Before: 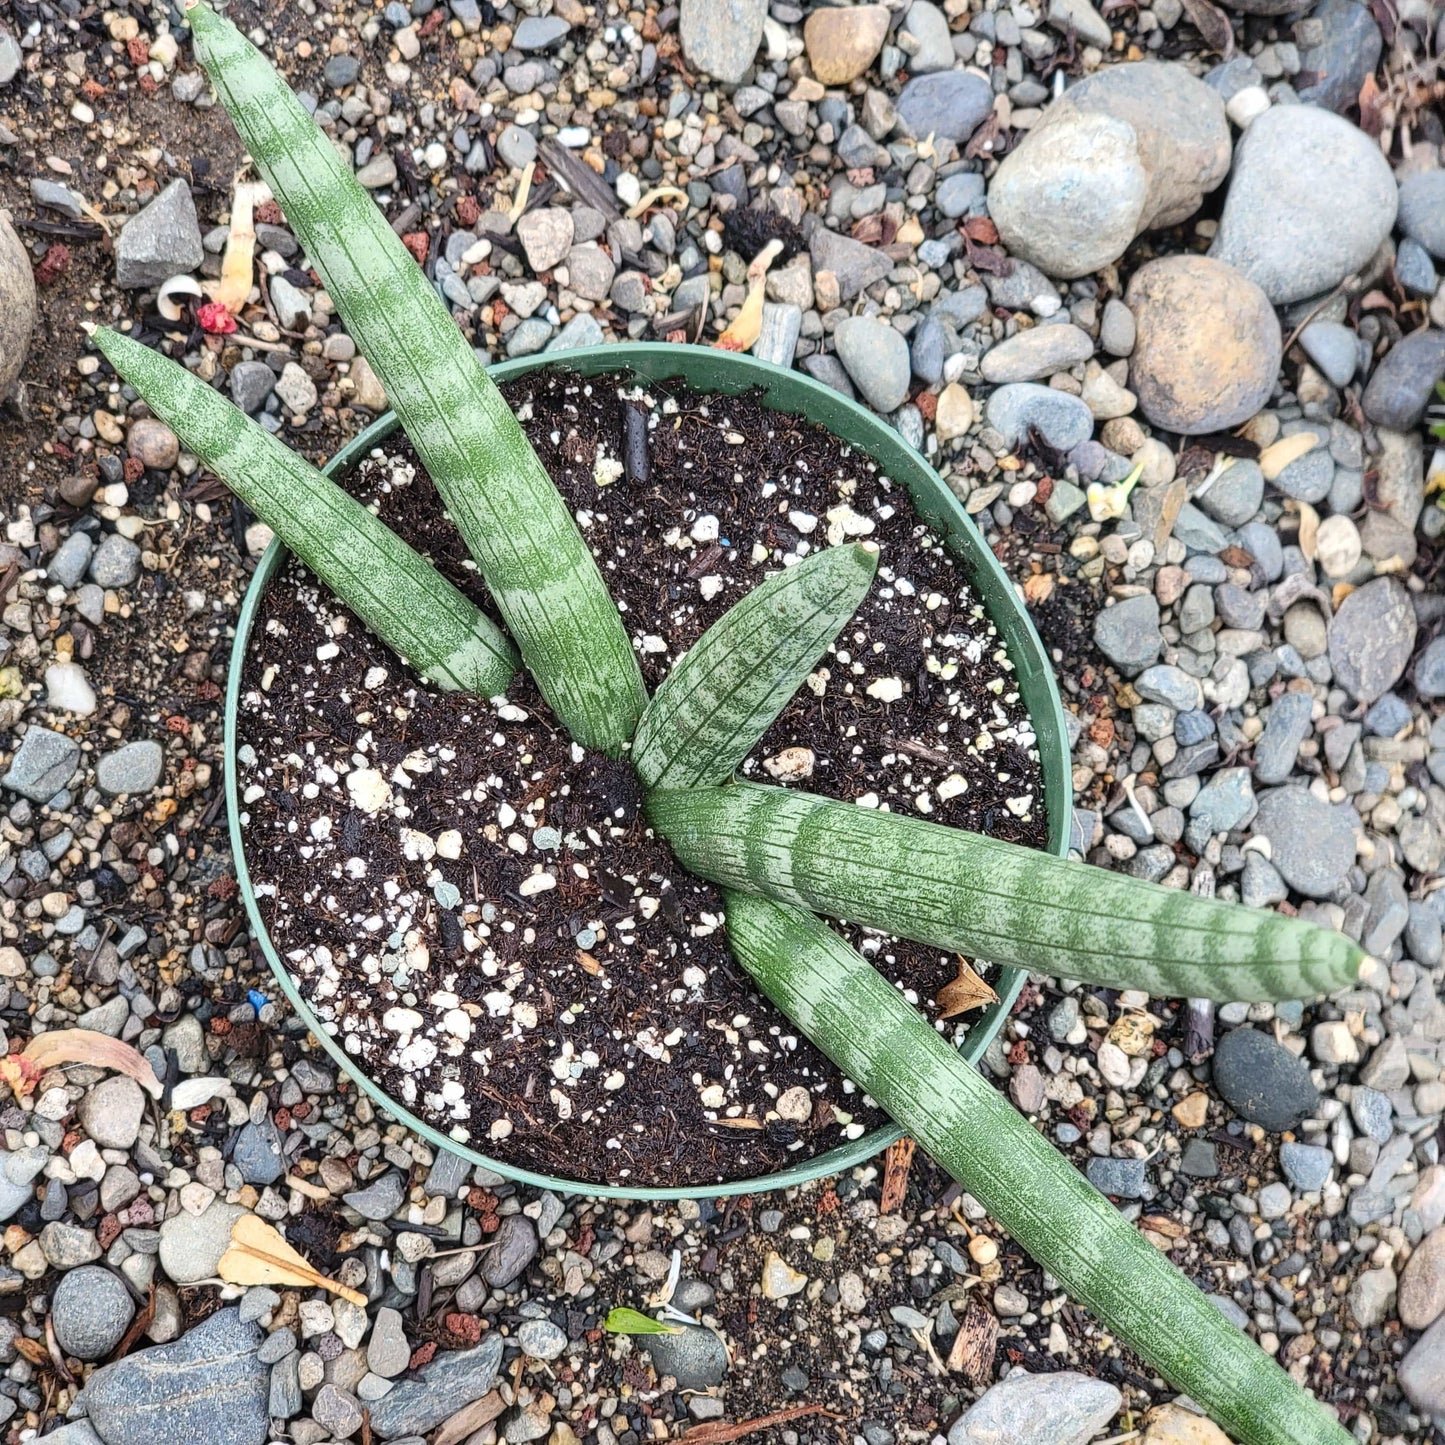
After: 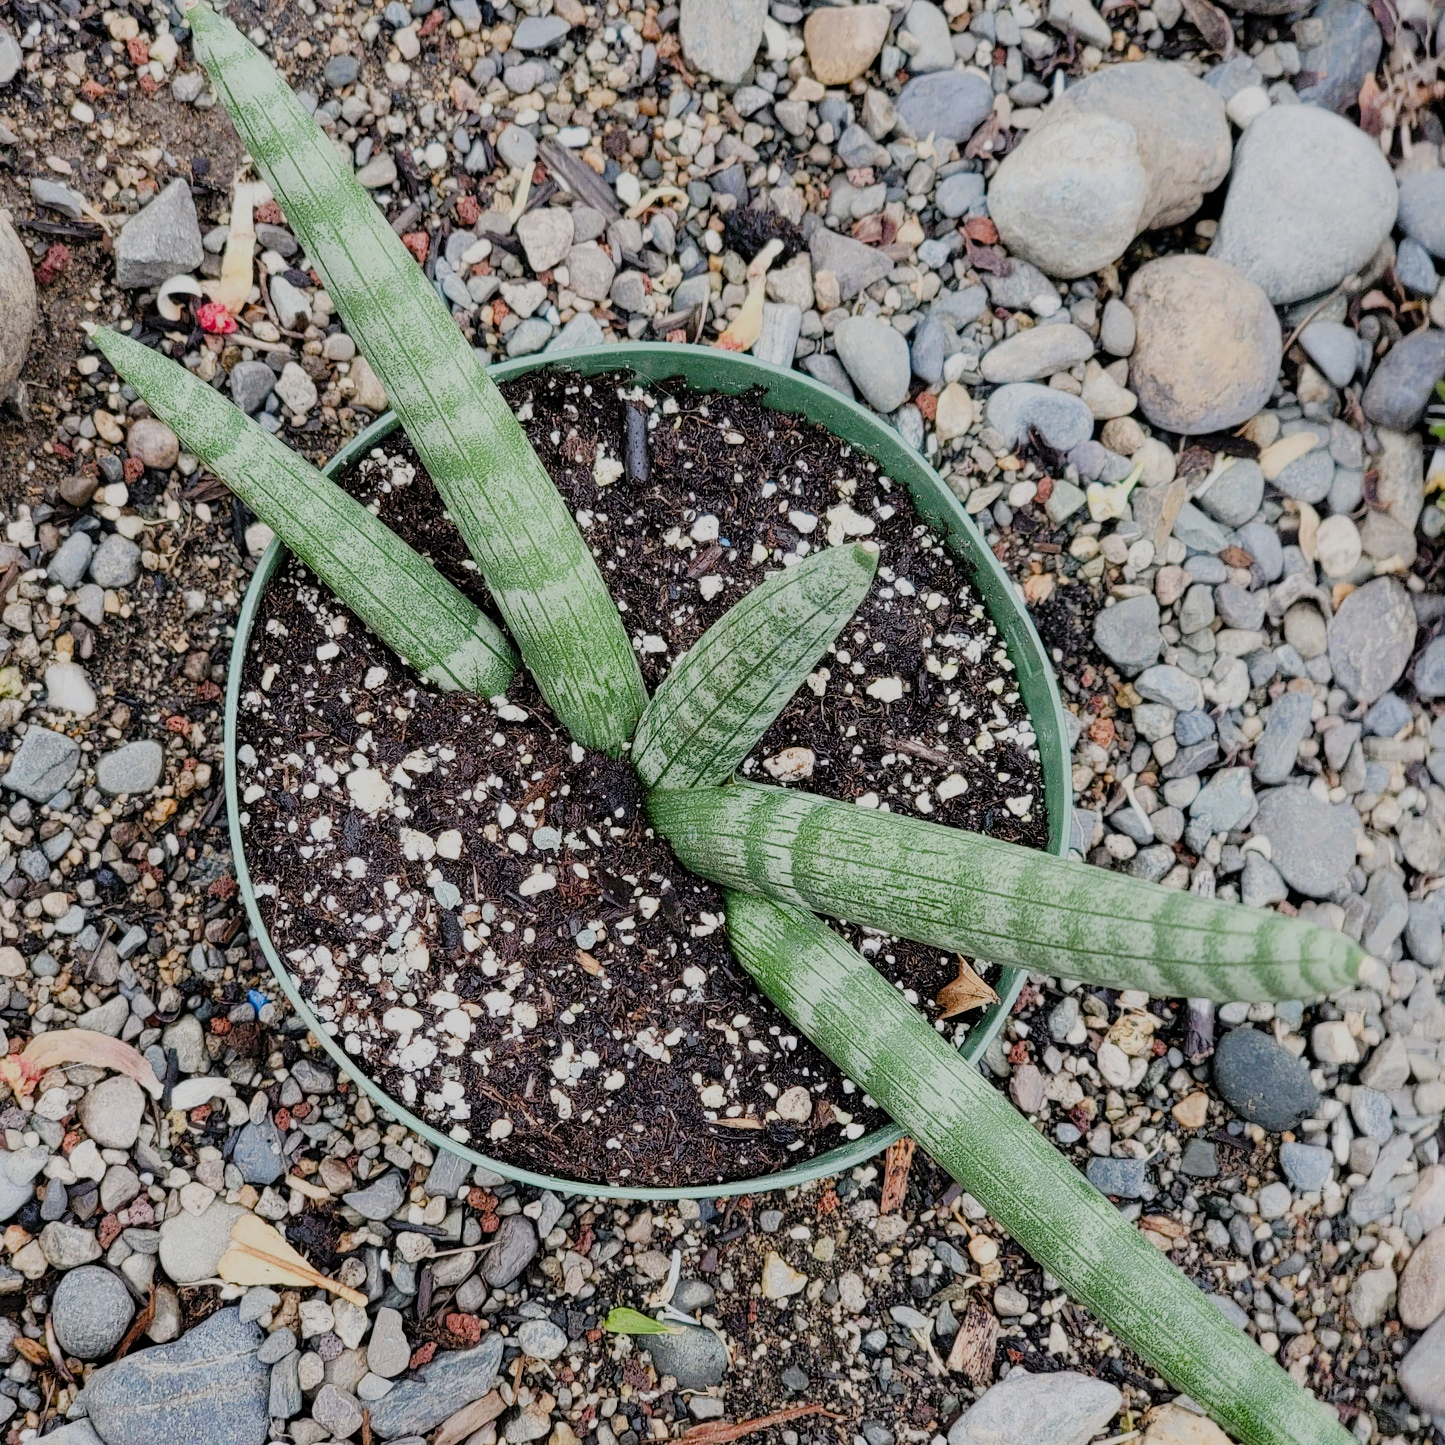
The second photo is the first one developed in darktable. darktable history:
color balance rgb: shadows lift › chroma 1%, shadows lift › hue 113°, highlights gain › chroma 0.2%, highlights gain › hue 333°, perceptual saturation grading › global saturation 20%, perceptual saturation grading › highlights -50%, perceptual saturation grading › shadows 25%, contrast -20%
filmic rgb: black relative exposure -5 EV, hardness 2.88, contrast 1.2, highlights saturation mix -30%
